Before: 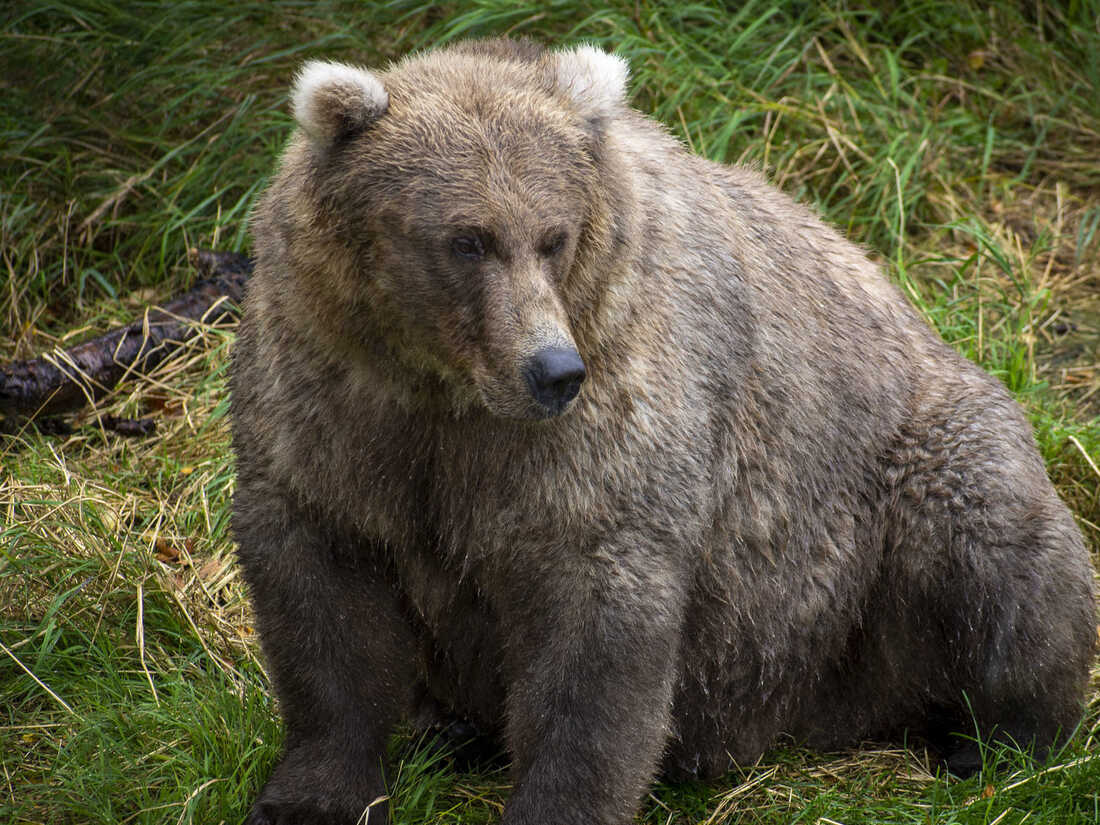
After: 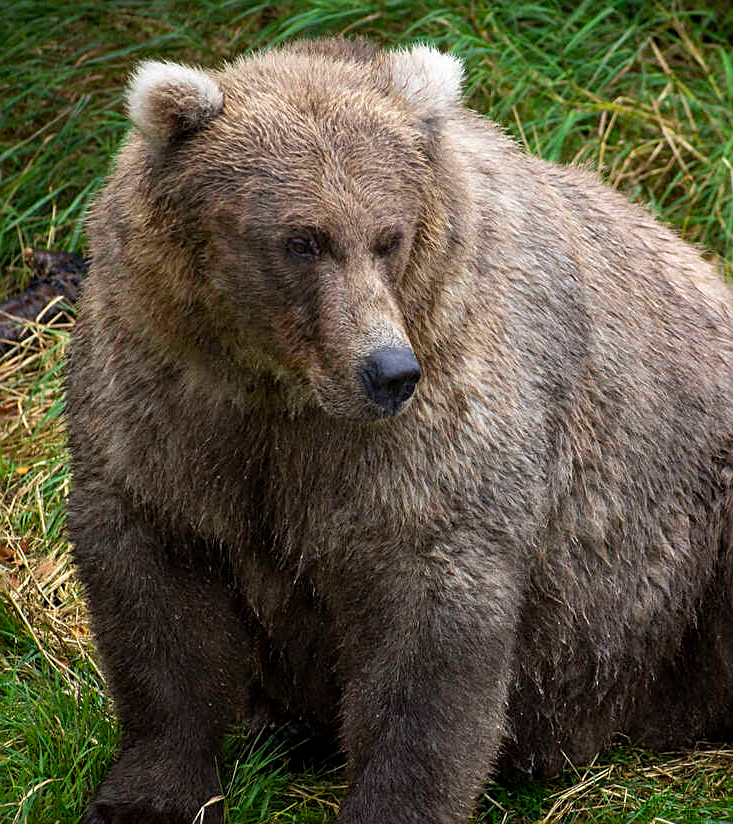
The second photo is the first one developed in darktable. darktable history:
sharpen: on, module defaults
crop and rotate: left 15.055%, right 18.278%
